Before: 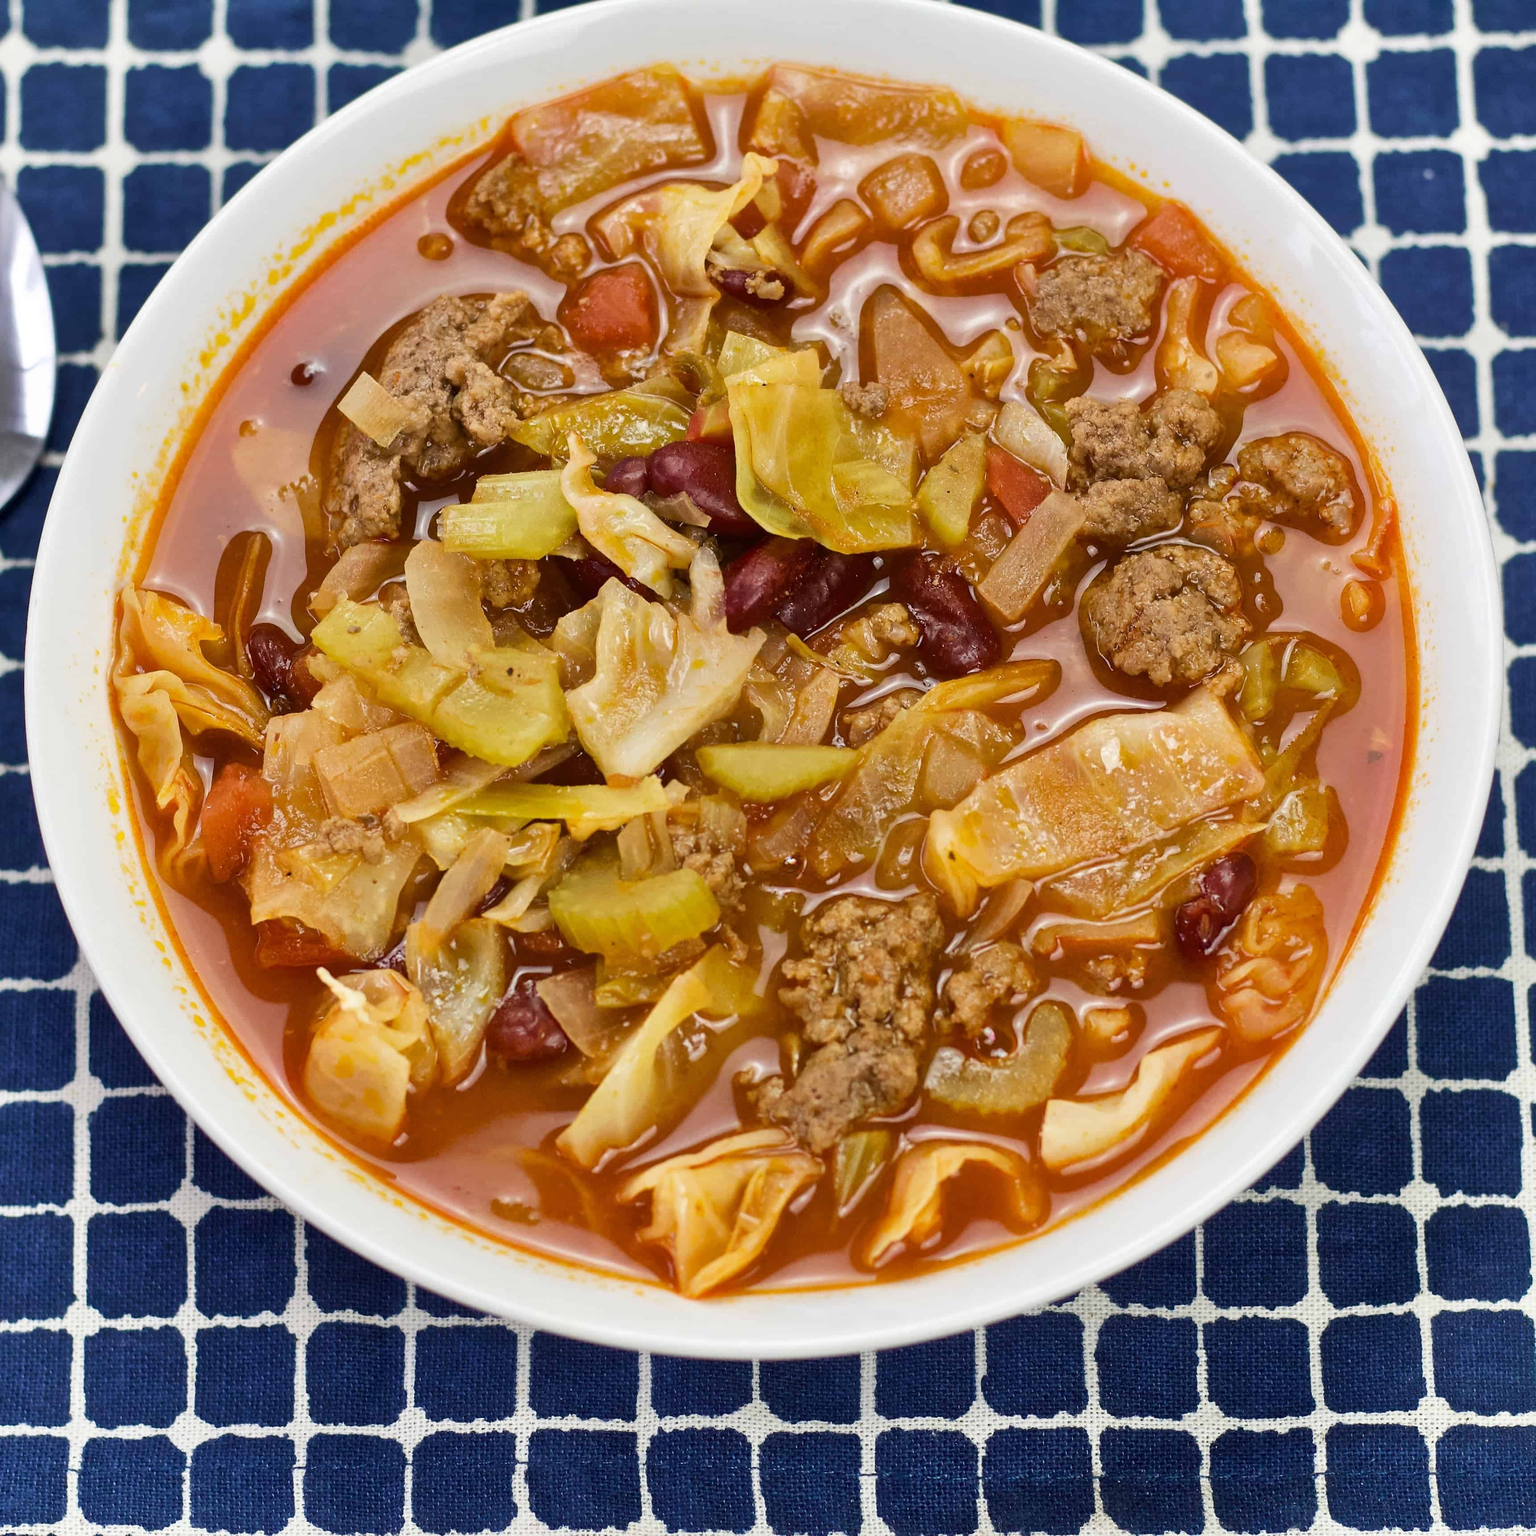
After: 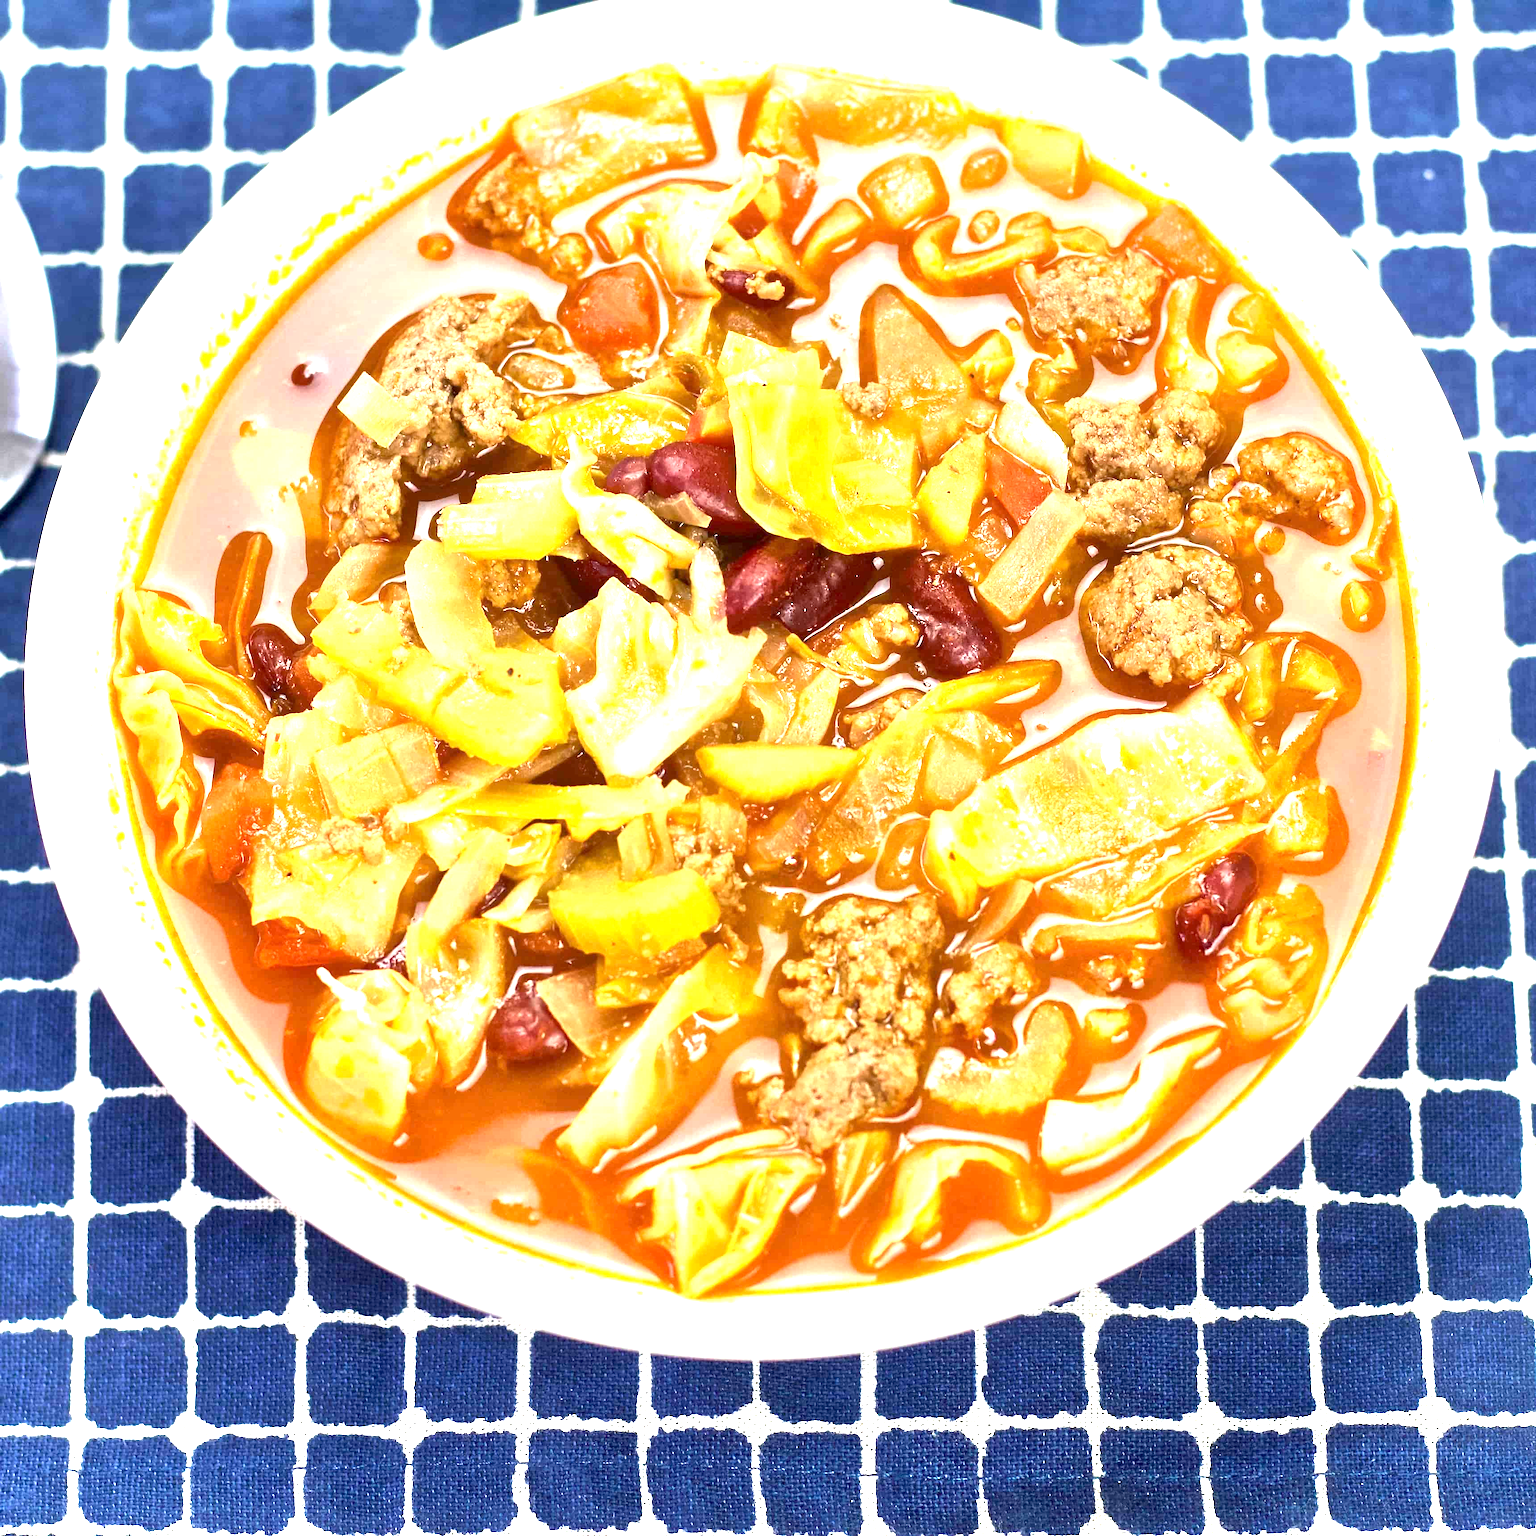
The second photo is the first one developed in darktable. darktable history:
exposure: black level correction 0.001, exposure 1.81 EV, compensate highlight preservation false
